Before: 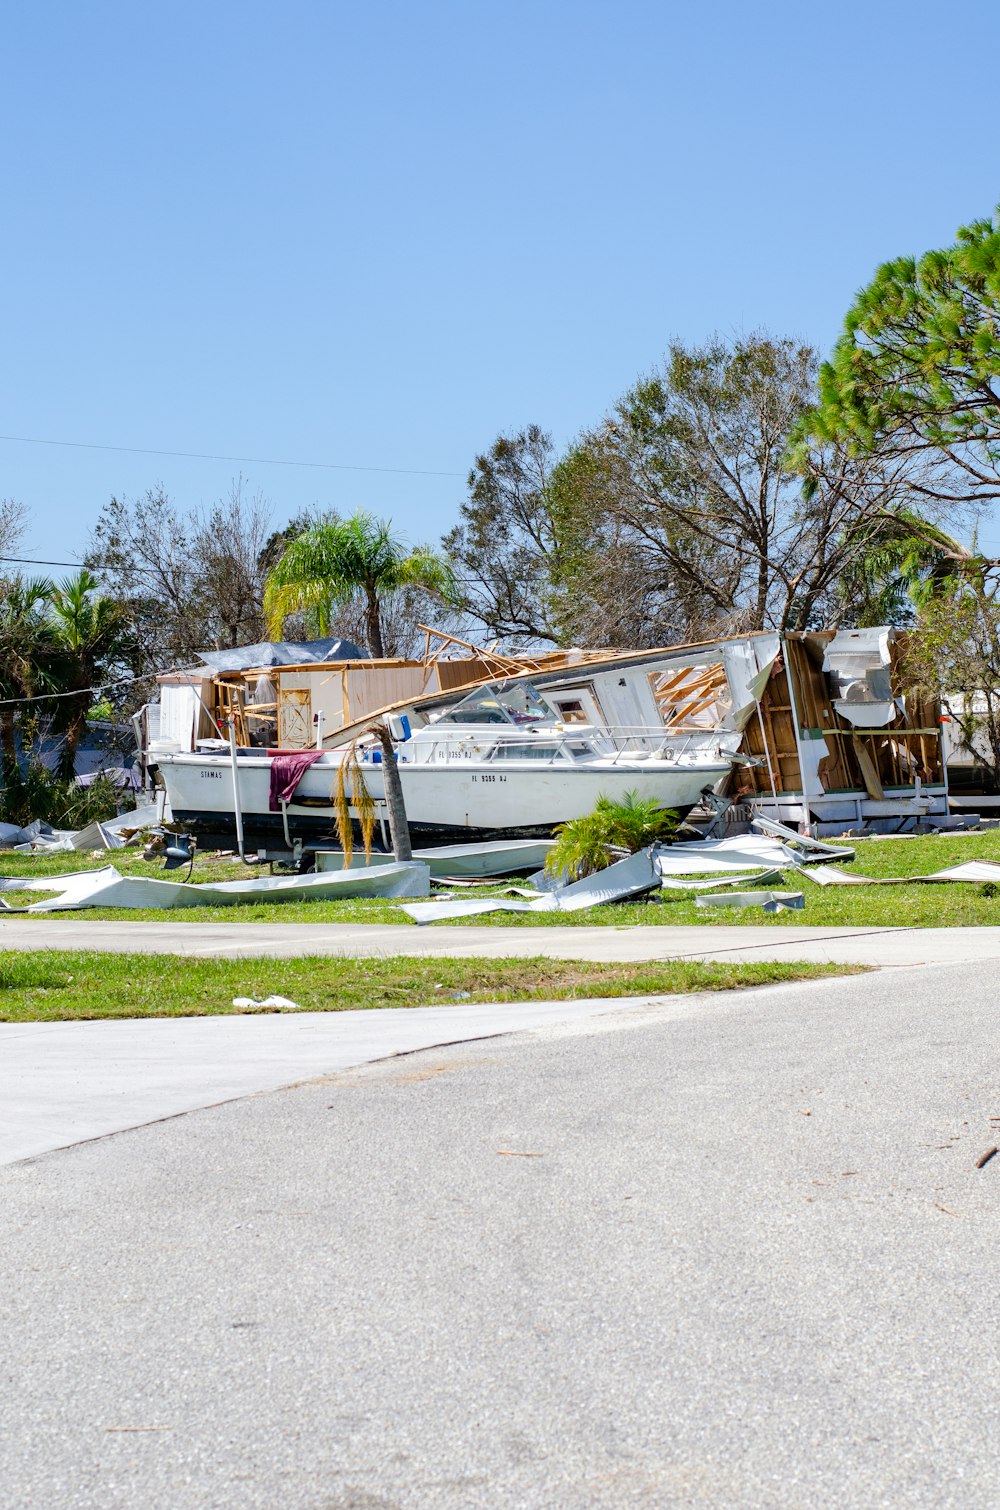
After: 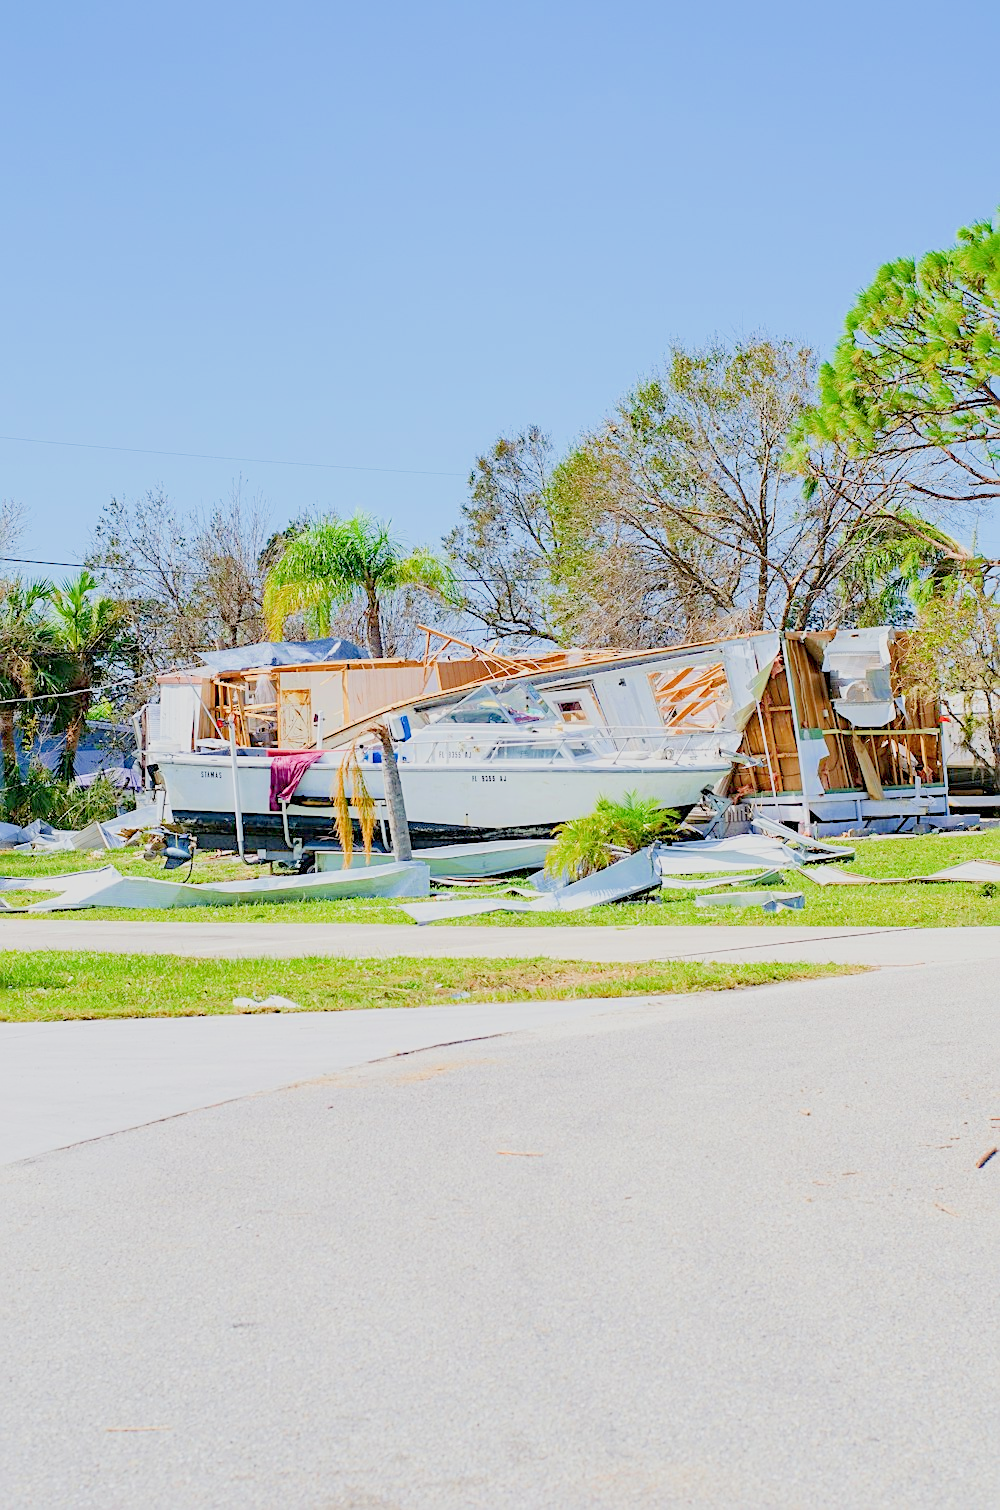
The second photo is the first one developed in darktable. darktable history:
sharpen: on, module defaults
color balance rgb: on, module defaults
filmic rgb: black relative exposure -16 EV, white relative exposure 8 EV, threshold 3 EV, hardness 4.17, latitude 50%, contrast 0.5, color science v5 (2021), contrast in shadows safe, contrast in highlights safe
exposure: exposure 1.137 EV
